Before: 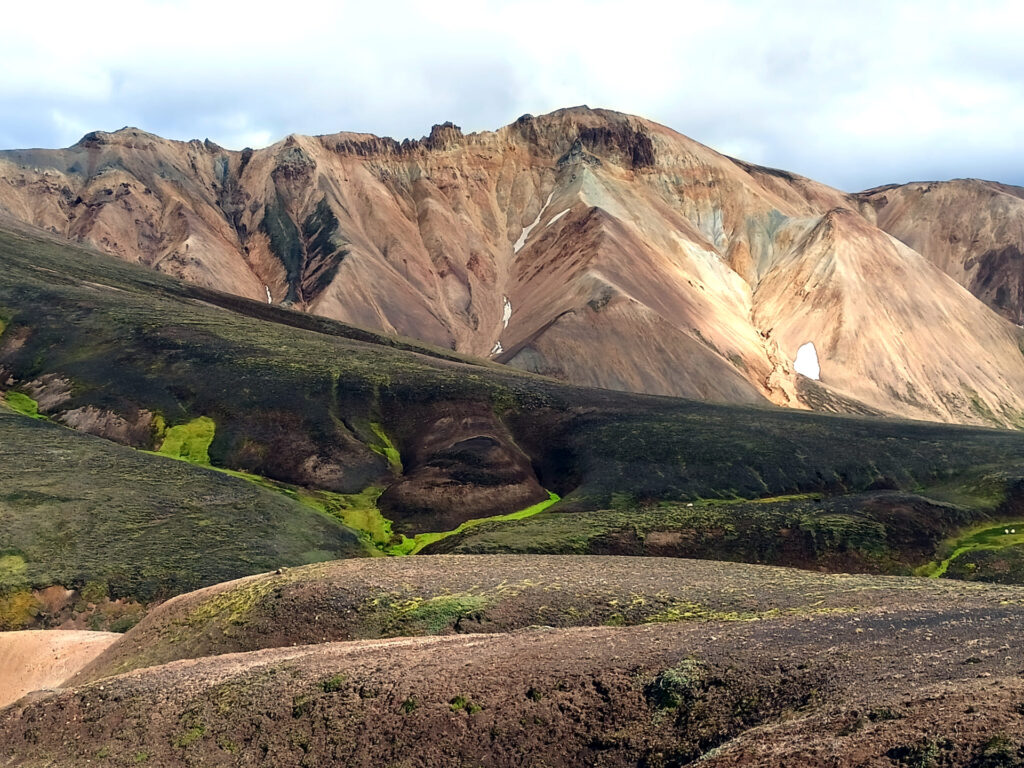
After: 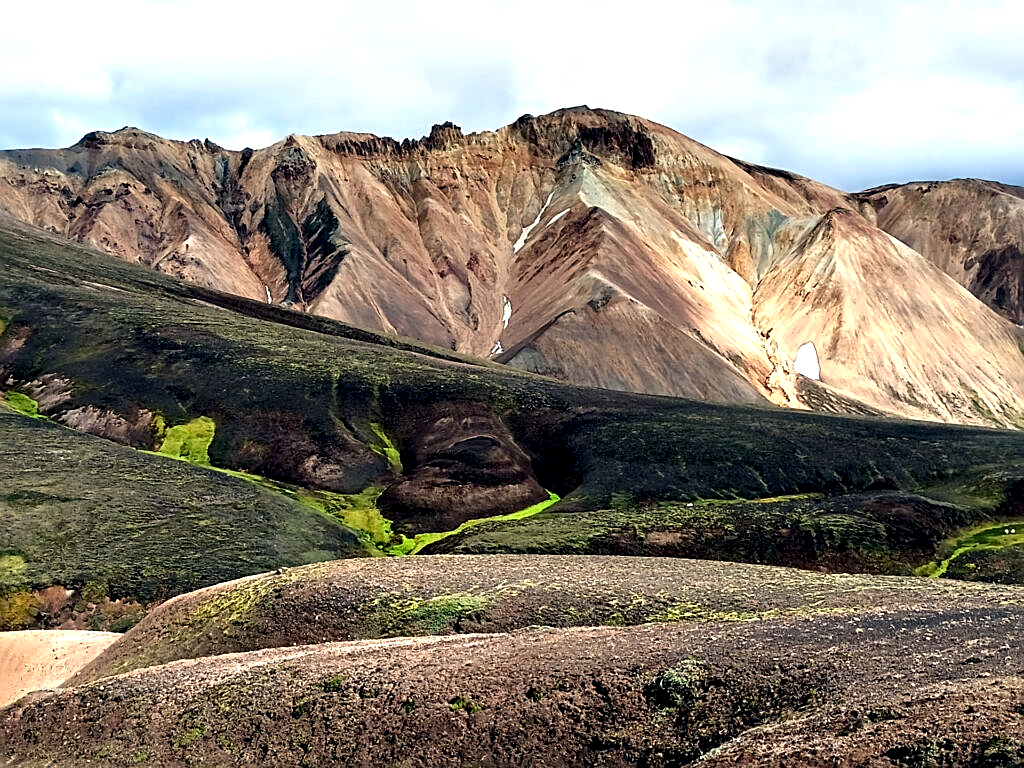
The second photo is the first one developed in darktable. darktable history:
contrast equalizer: y [[0.6 ×6], [0.55 ×6], [0 ×6], [0 ×6], [0 ×6]]
sharpen: on, module defaults
